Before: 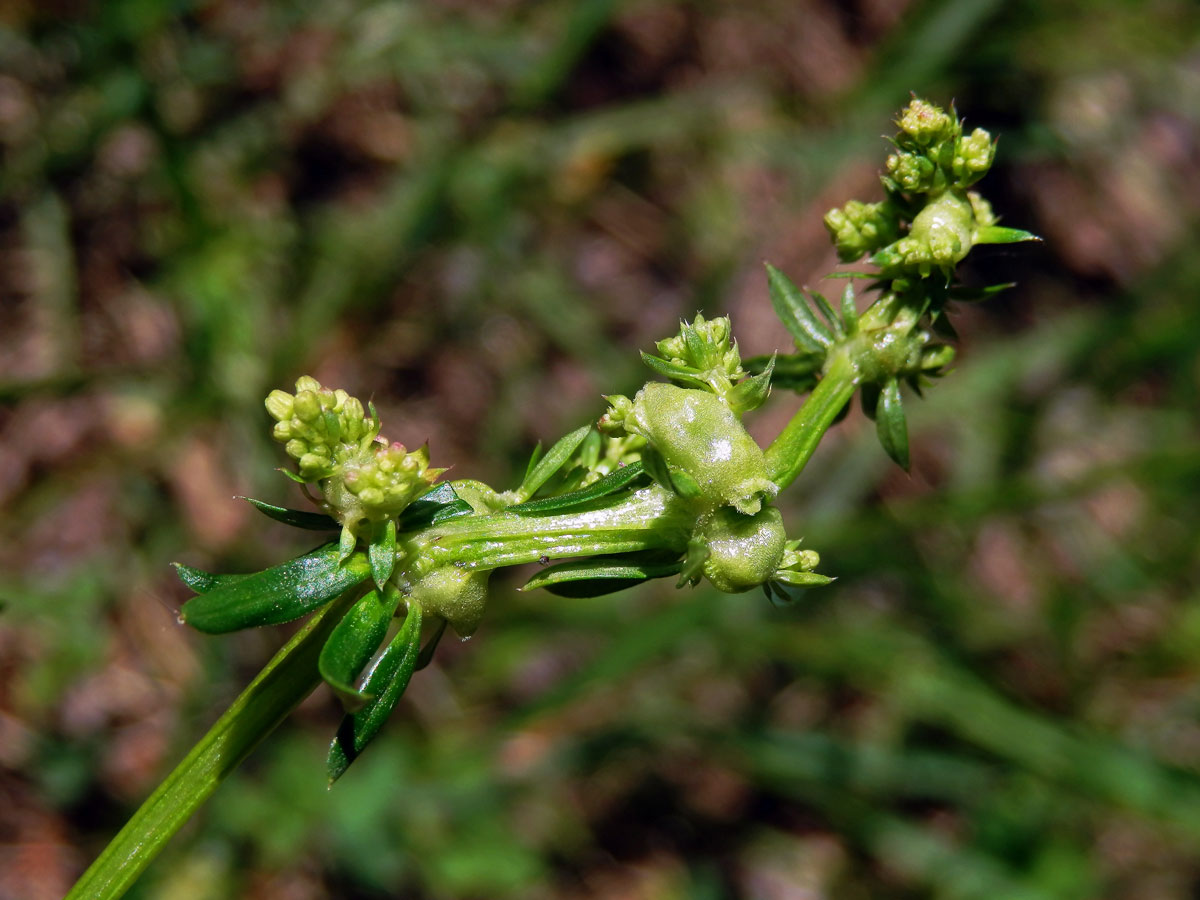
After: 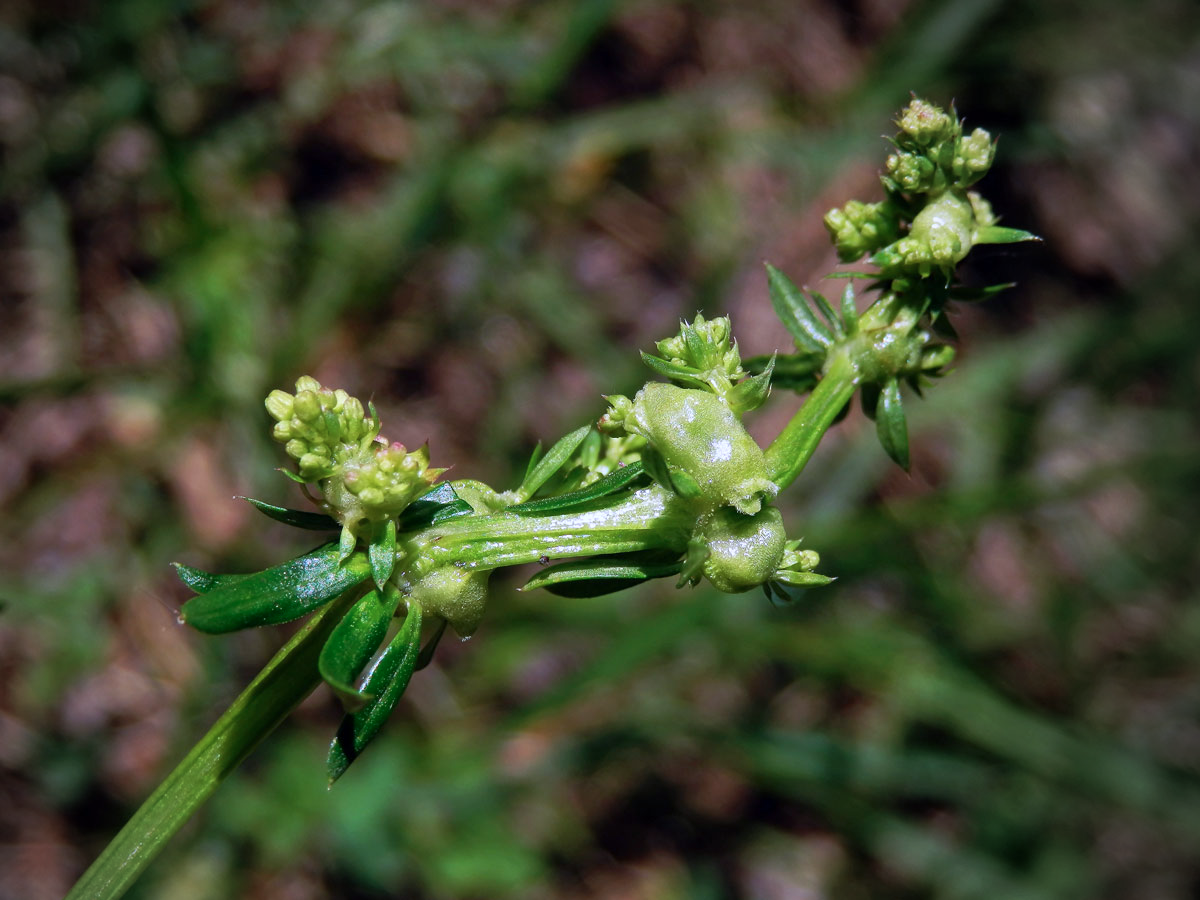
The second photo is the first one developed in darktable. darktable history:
color calibration: illuminant as shot in camera, x 0.37, y 0.382, temperature 4315.78 K
vignetting: fall-off start 71.53%, center (-0.121, -0.006), unbound false
